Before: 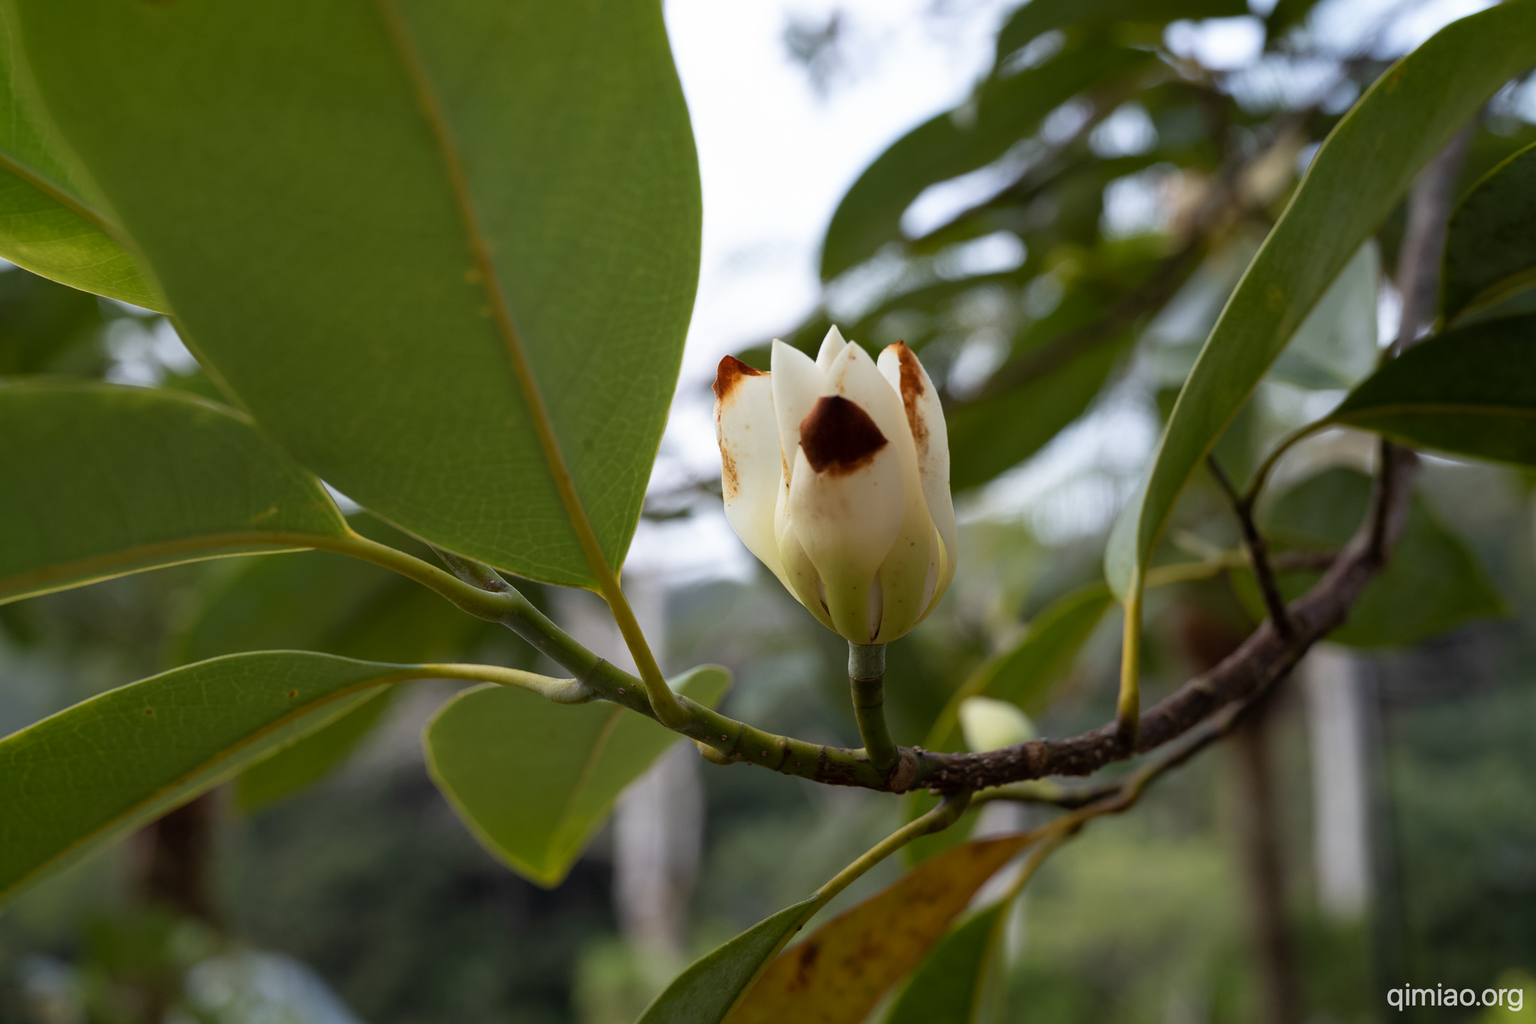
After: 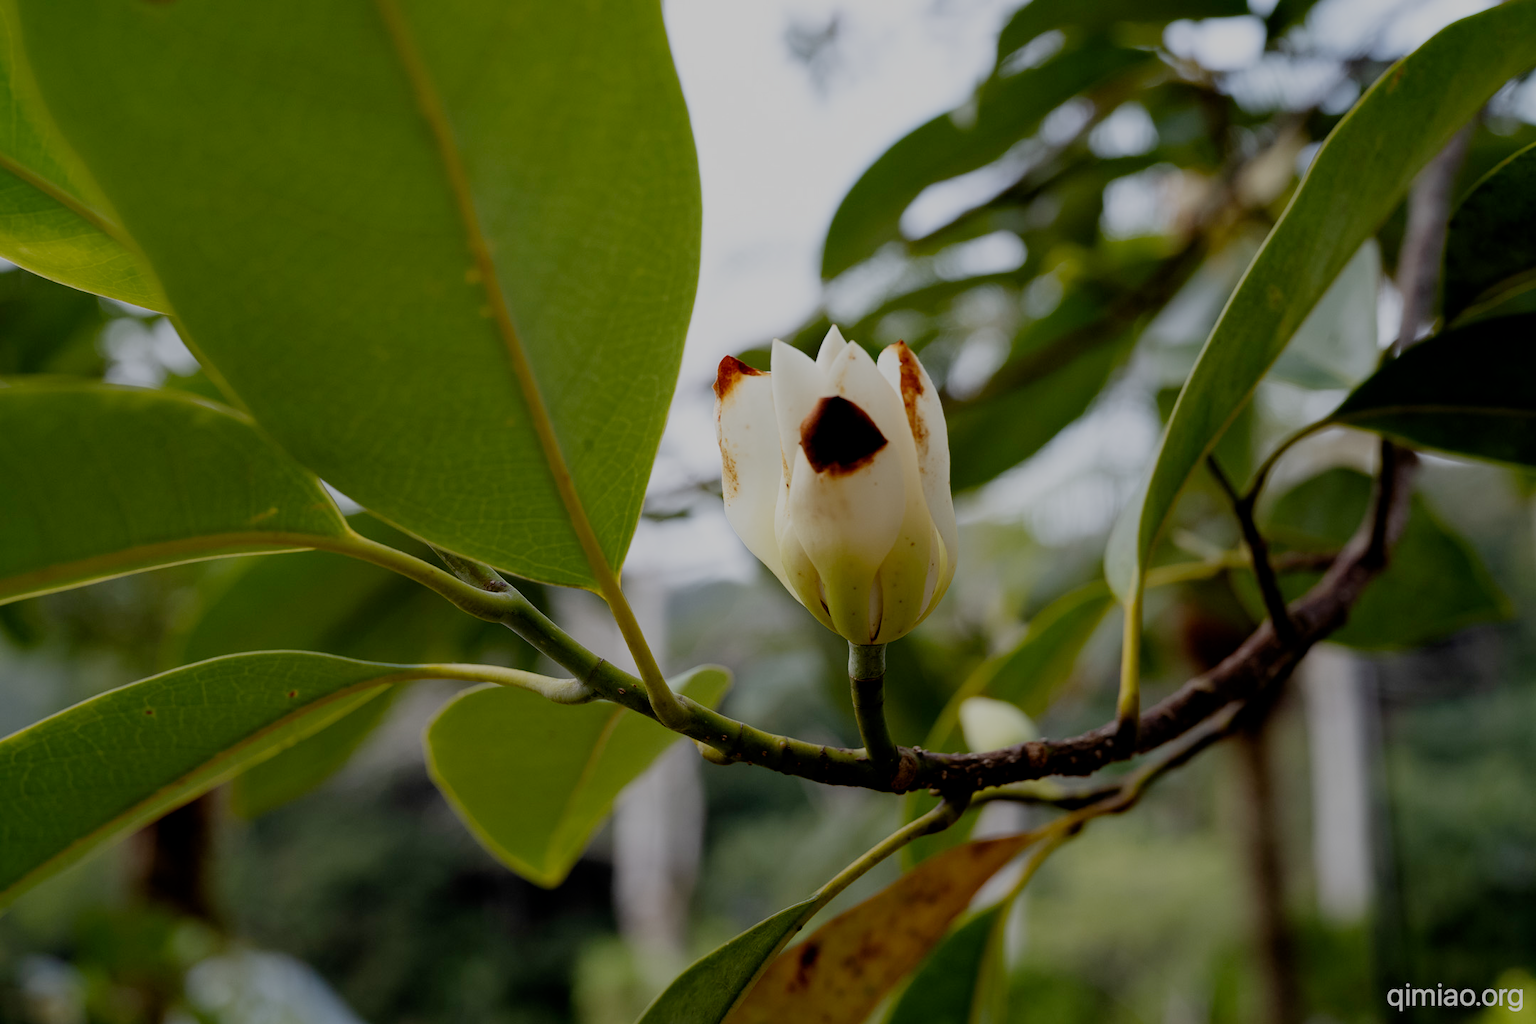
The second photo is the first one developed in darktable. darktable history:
filmic rgb: middle gray luminance 18%, black relative exposure -7.5 EV, white relative exposure 8.5 EV, threshold 6 EV, target black luminance 0%, hardness 2.23, latitude 18.37%, contrast 0.878, highlights saturation mix 5%, shadows ↔ highlights balance 10.15%, add noise in highlights 0, preserve chrominance no, color science v3 (2019), use custom middle-gray values true, iterations of high-quality reconstruction 0, contrast in highlights soft, enable highlight reconstruction true
shadows and highlights: radius 334.93, shadows 63.48, highlights 6.06, compress 87.7%, highlights color adjustment 39.73%, soften with gaussian
